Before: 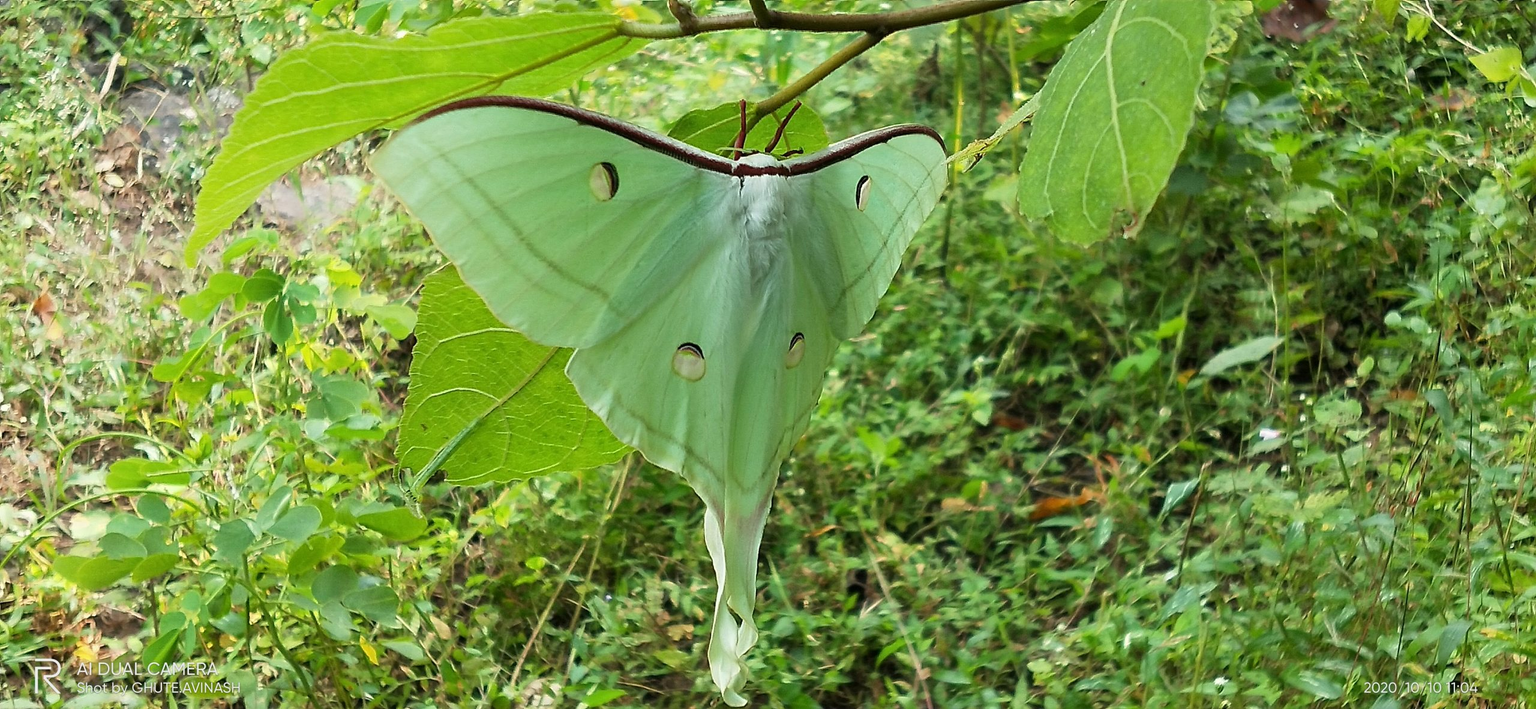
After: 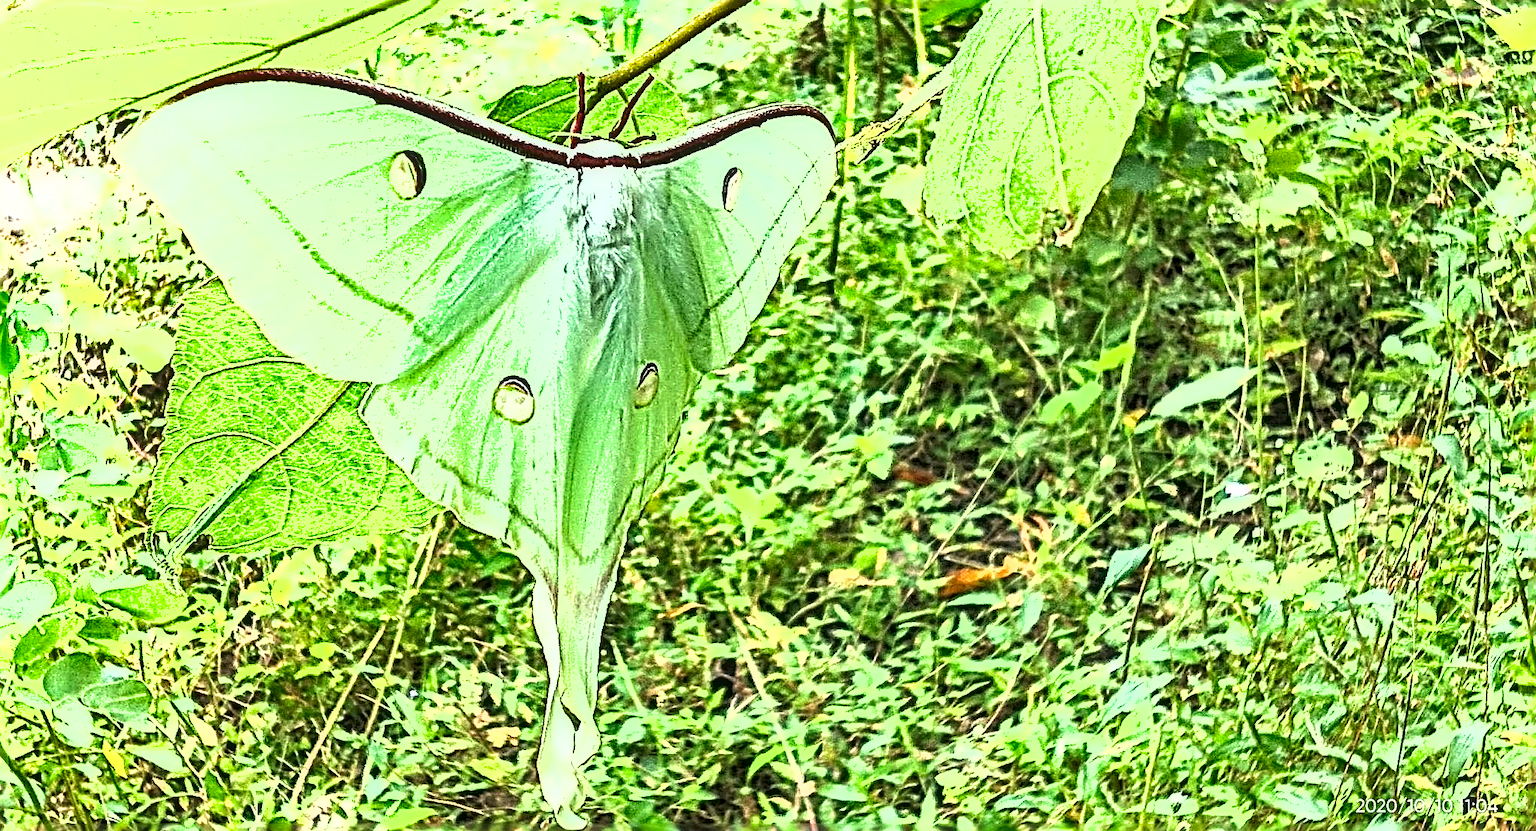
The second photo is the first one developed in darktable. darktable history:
exposure: black level correction 0, exposure 1.691 EV, compensate highlight preservation false
crop and rotate: left 18.069%, top 5.858%, right 1.738%
sharpen: radius 4.011, amount 1.995
shadows and highlights: shadows 53.15, soften with gaussian
tone equalizer: on, module defaults
local contrast: on, module defaults
